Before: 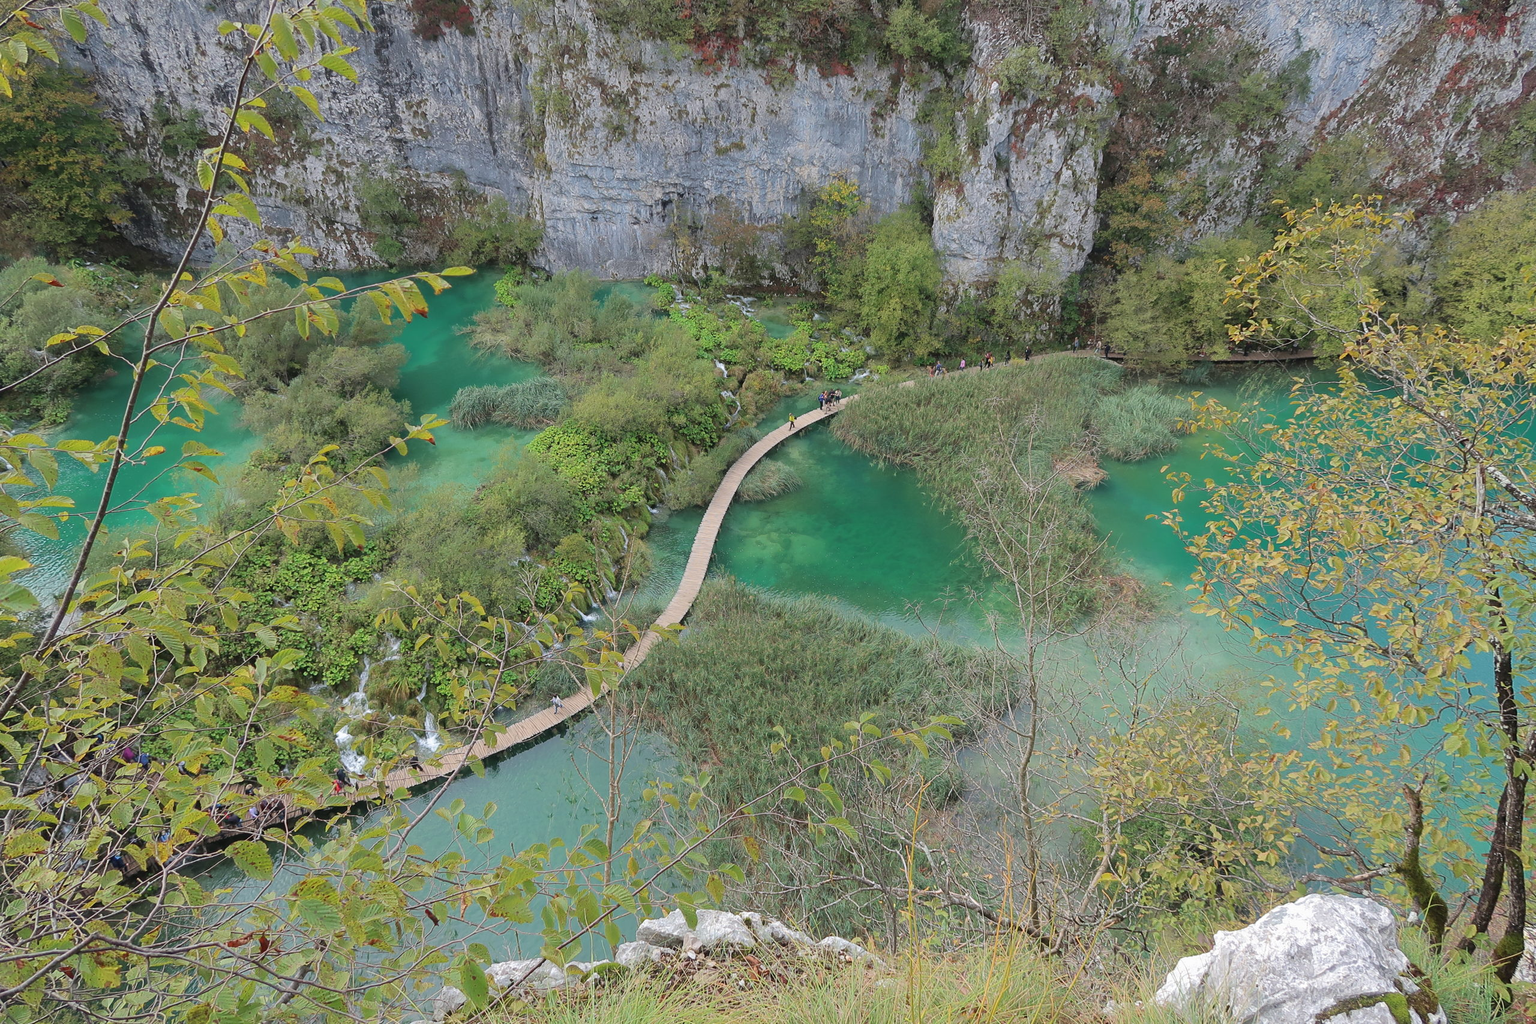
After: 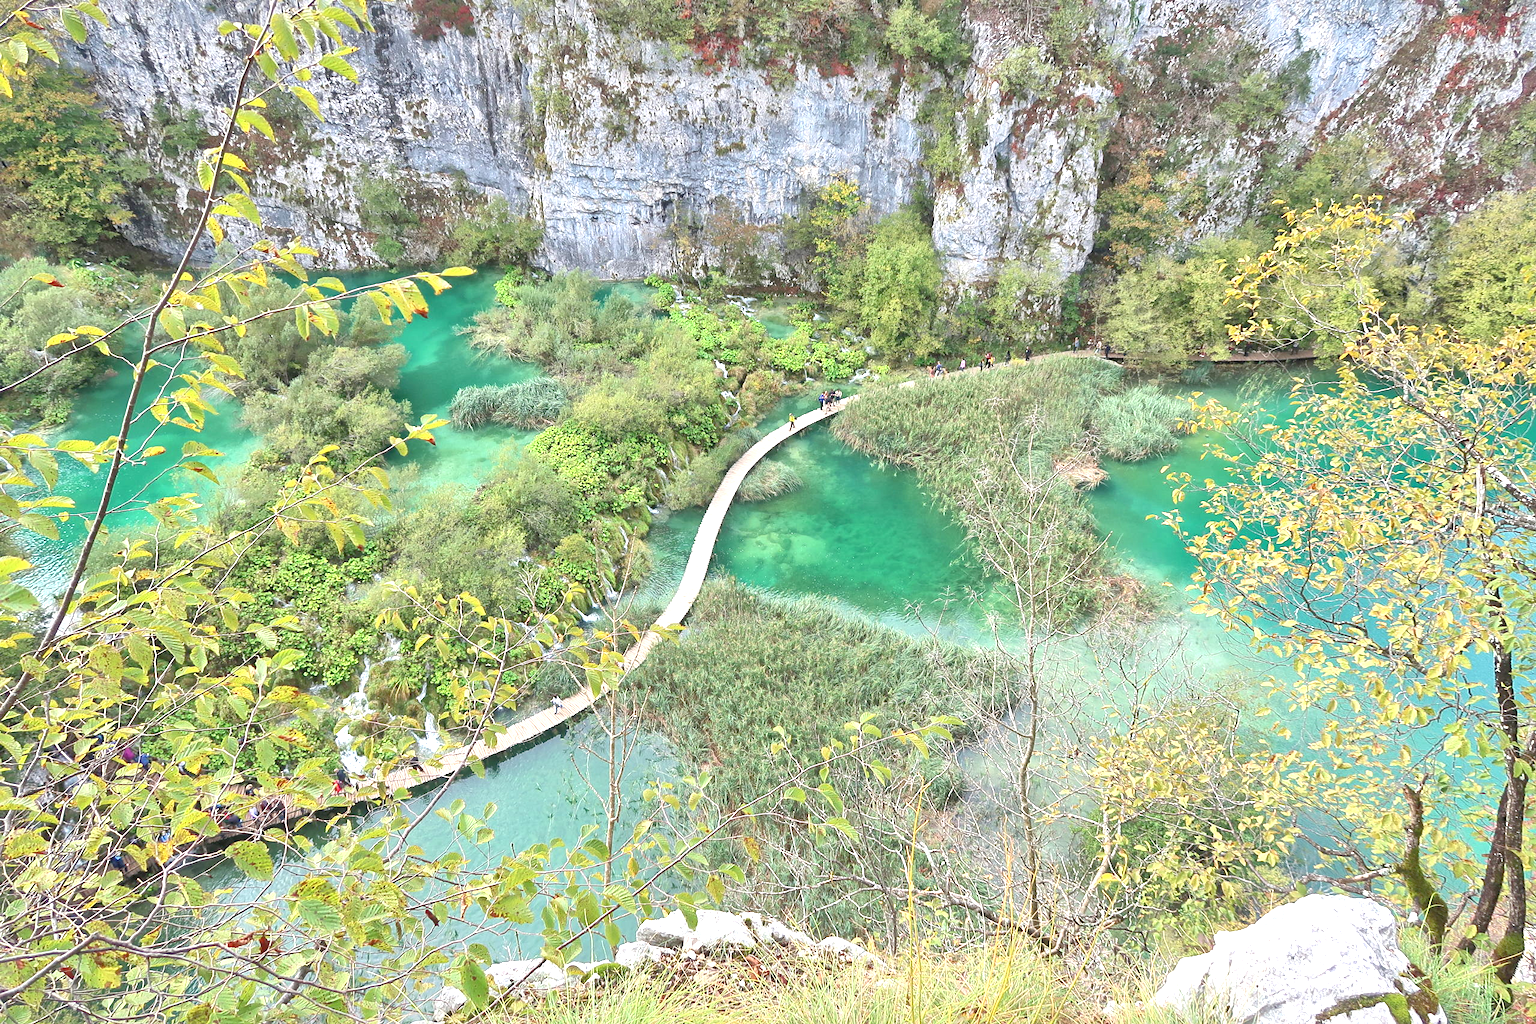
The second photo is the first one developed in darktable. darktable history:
local contrast: mode bilateral grid, contrast 20, coarseness 50, detail 159%, midtone range 0.2
tone equalizer: -7 EV 0.15 EV, -6 EV 0.6 EV, -5 EV 1.15 EV, -4 EV 1.33 EV, -3 EV 1.15 EV, -2 EV 0.6 EV, -1 EV 0.15 EV, mask exposure compensation -0.5 EV
exposure: black level correction 0.001, exposure 1 EV, compensate highlight preservation false
